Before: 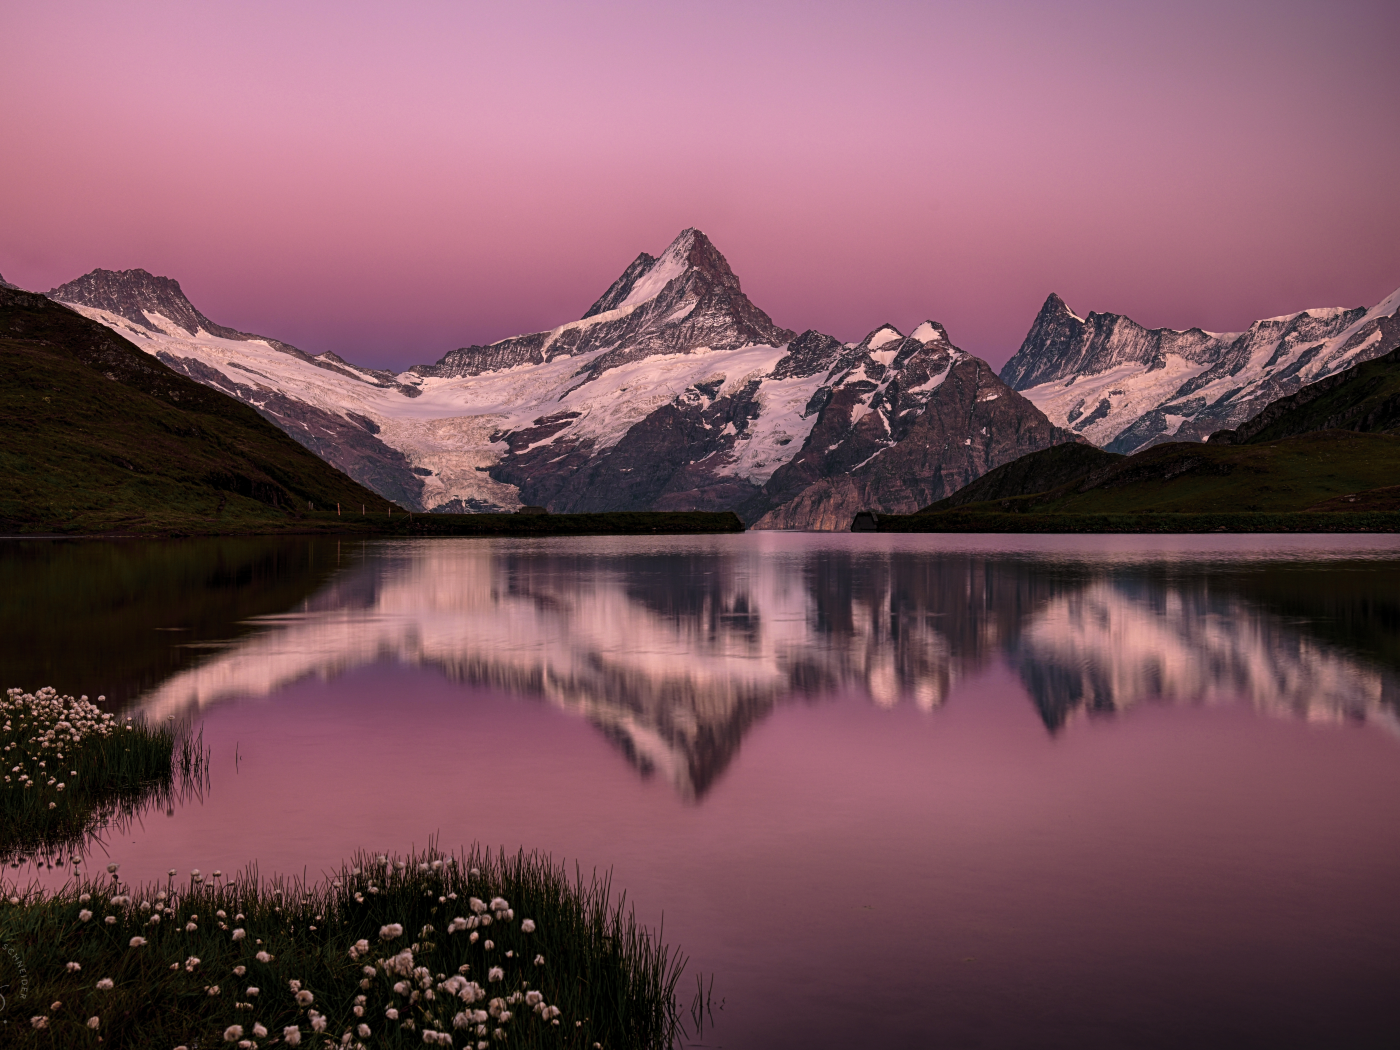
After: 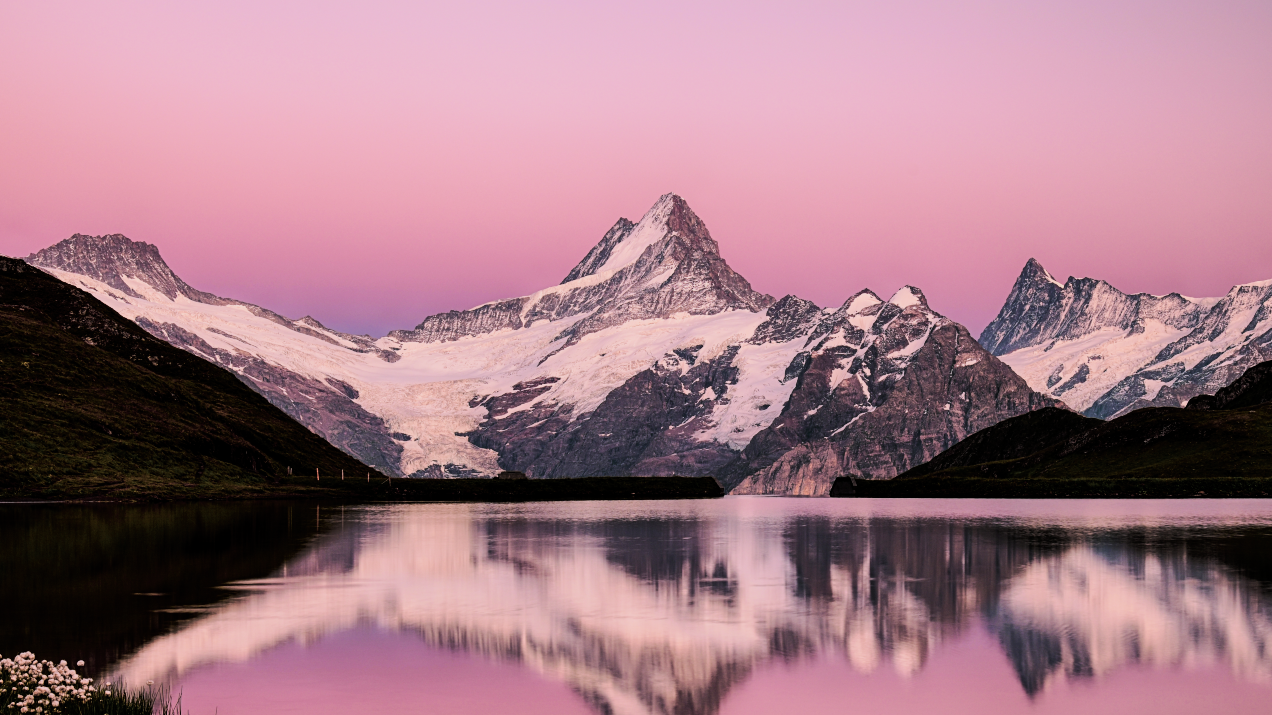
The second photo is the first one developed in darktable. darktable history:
crop: left 1.53%, top 3.384%, right 7.554%, bottom 28.435%
tone curve: curves: ch0 [(0, 0) (0.068, 0.031) (0.175, 0.132) (0.337, 0.304) (0.498, 0.511) (0.748, 0.762) (0.993, 0.954)]; ch1 [(0, 0) (0.294, 0.184) (0.359, 0.34) (0.362, 0.35) (0.43, 0.41) (0.469, 0.453) (0.495, 0.489) (0.54, 0.563) (0.612, 0.641) (1, 1)]; ch2 [(0, 0) (0.431, 0.419) (0.495, 0.502) (0.524, 0.534) (0.557, 0.56) (0.634, 0.654) (0.728, 0.722) (1, 1)]
exposure: exposure 1.263 EV, compensate highlight preservation false
filmic rgb: black relative exposure -7.1 EV, white relative exposure 5.39 EV, hardness 3.03
